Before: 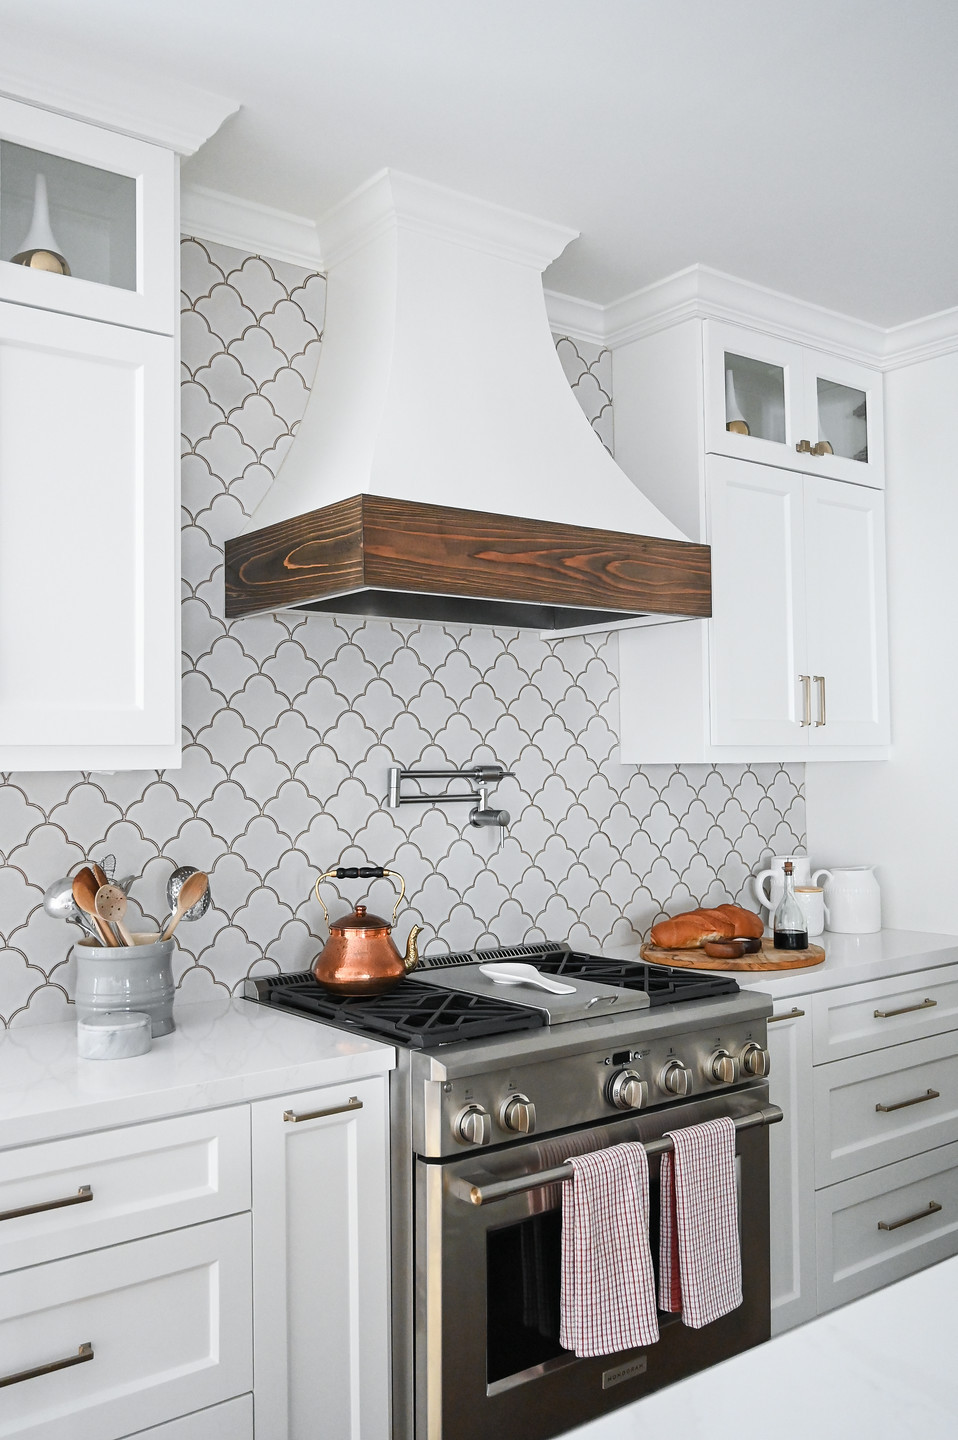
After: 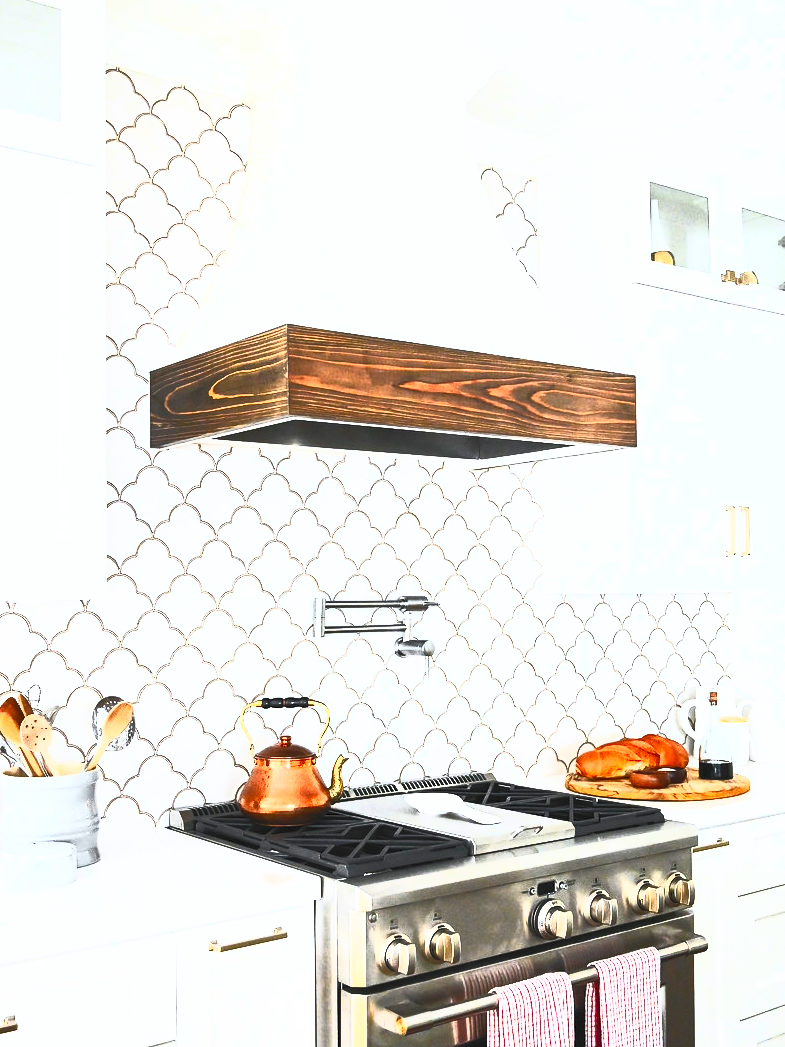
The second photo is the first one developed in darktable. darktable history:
crop: left 7.856%, top 11.836%, right 10.12%, bottom 15.387%
contrast brightness saturation: contrast 1, brightness 1, saturation 1
tone equalizer: -8 EV -0.417 EV, -7 EV -0.389 EV, -6 EV -0.333 EV, -5 EV -0.222 EV, -3 EV 0.222 EV, -2 EV 0.333 EV, -1 EV 0.389 EV, +0 EV 0.417 EV, edges refinement/feathering 500, mask exposure compensation -1.57 EV, preserve details no
